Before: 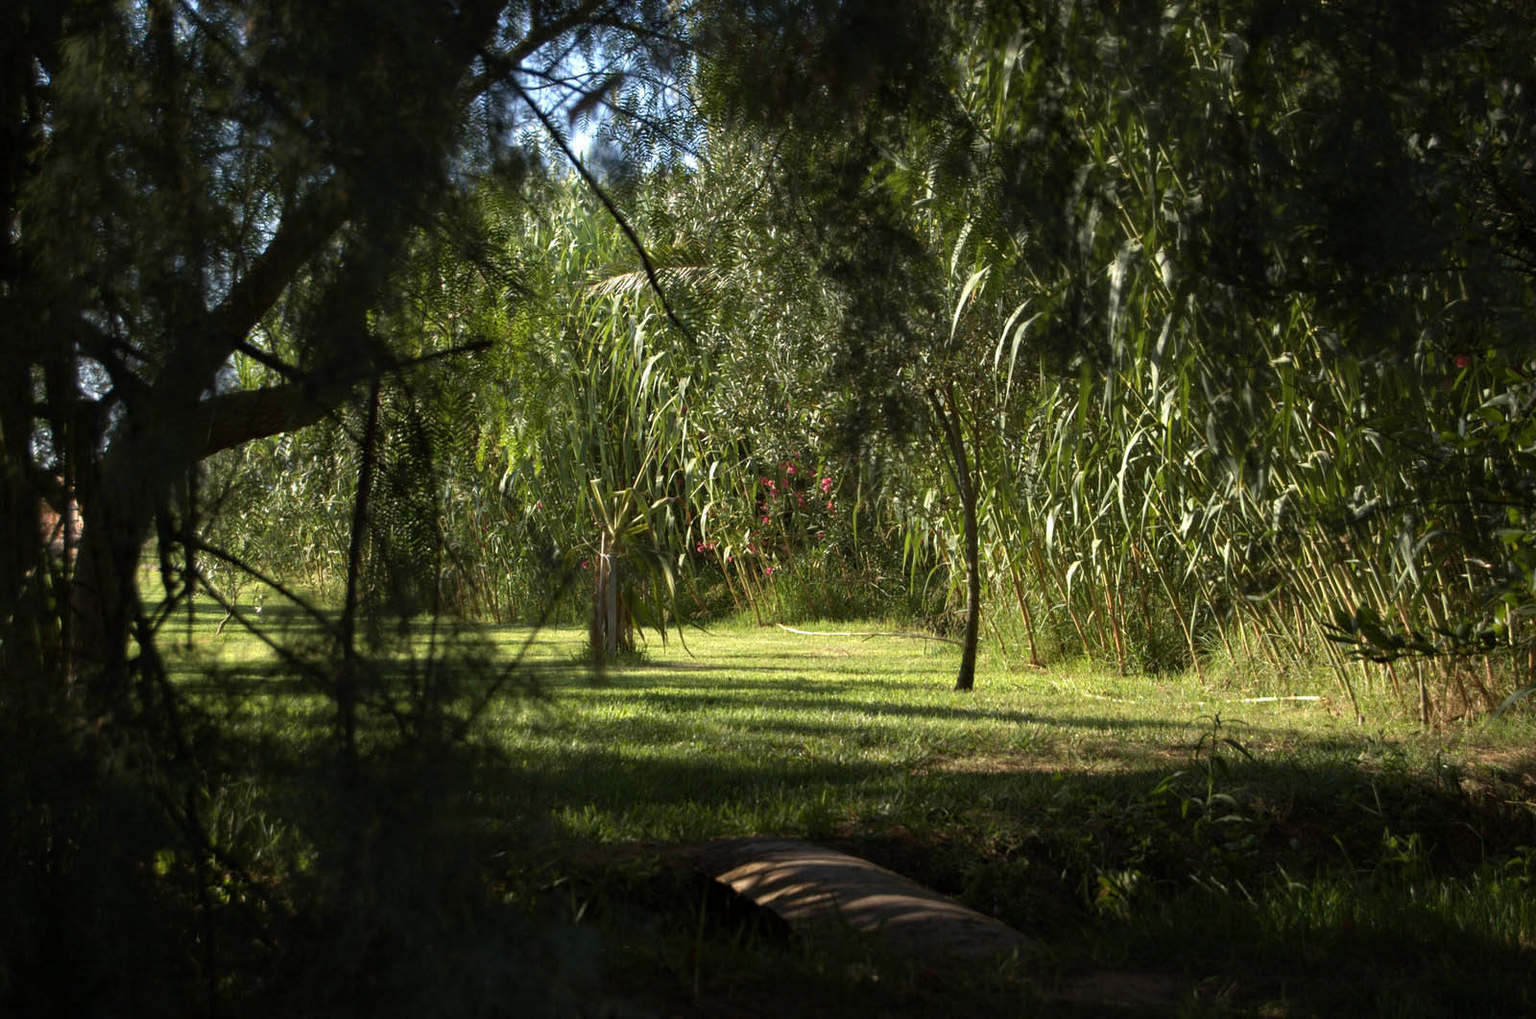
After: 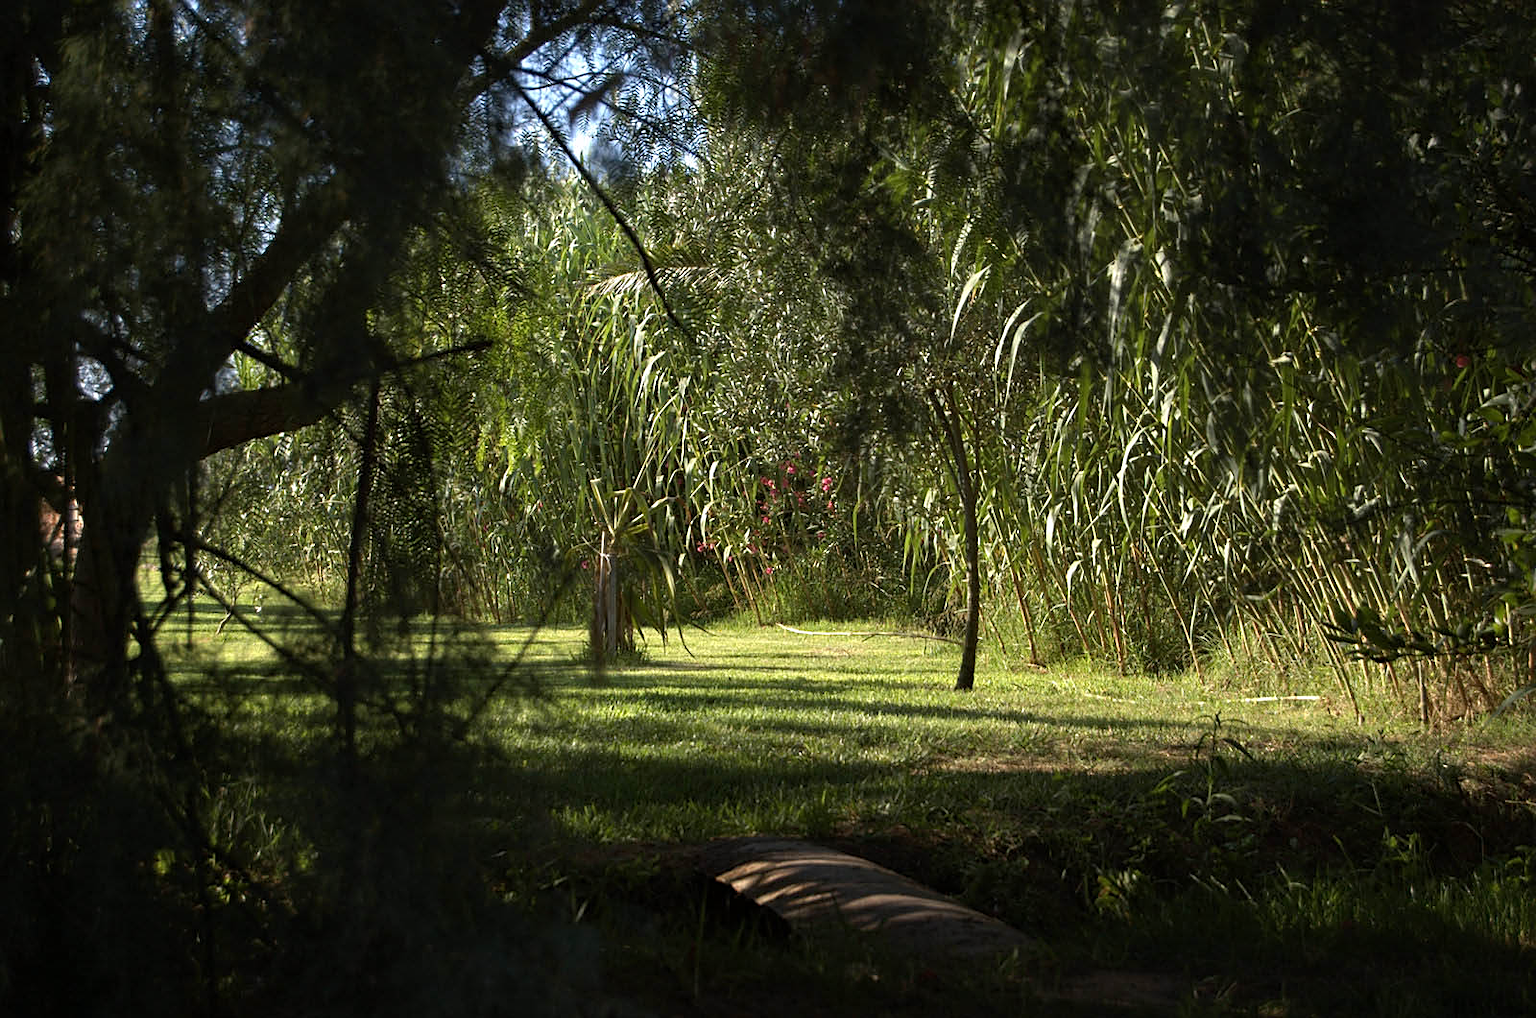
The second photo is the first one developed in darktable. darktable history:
white balance: red 1.004, blue 1.024
sharpen: on, module defaults
